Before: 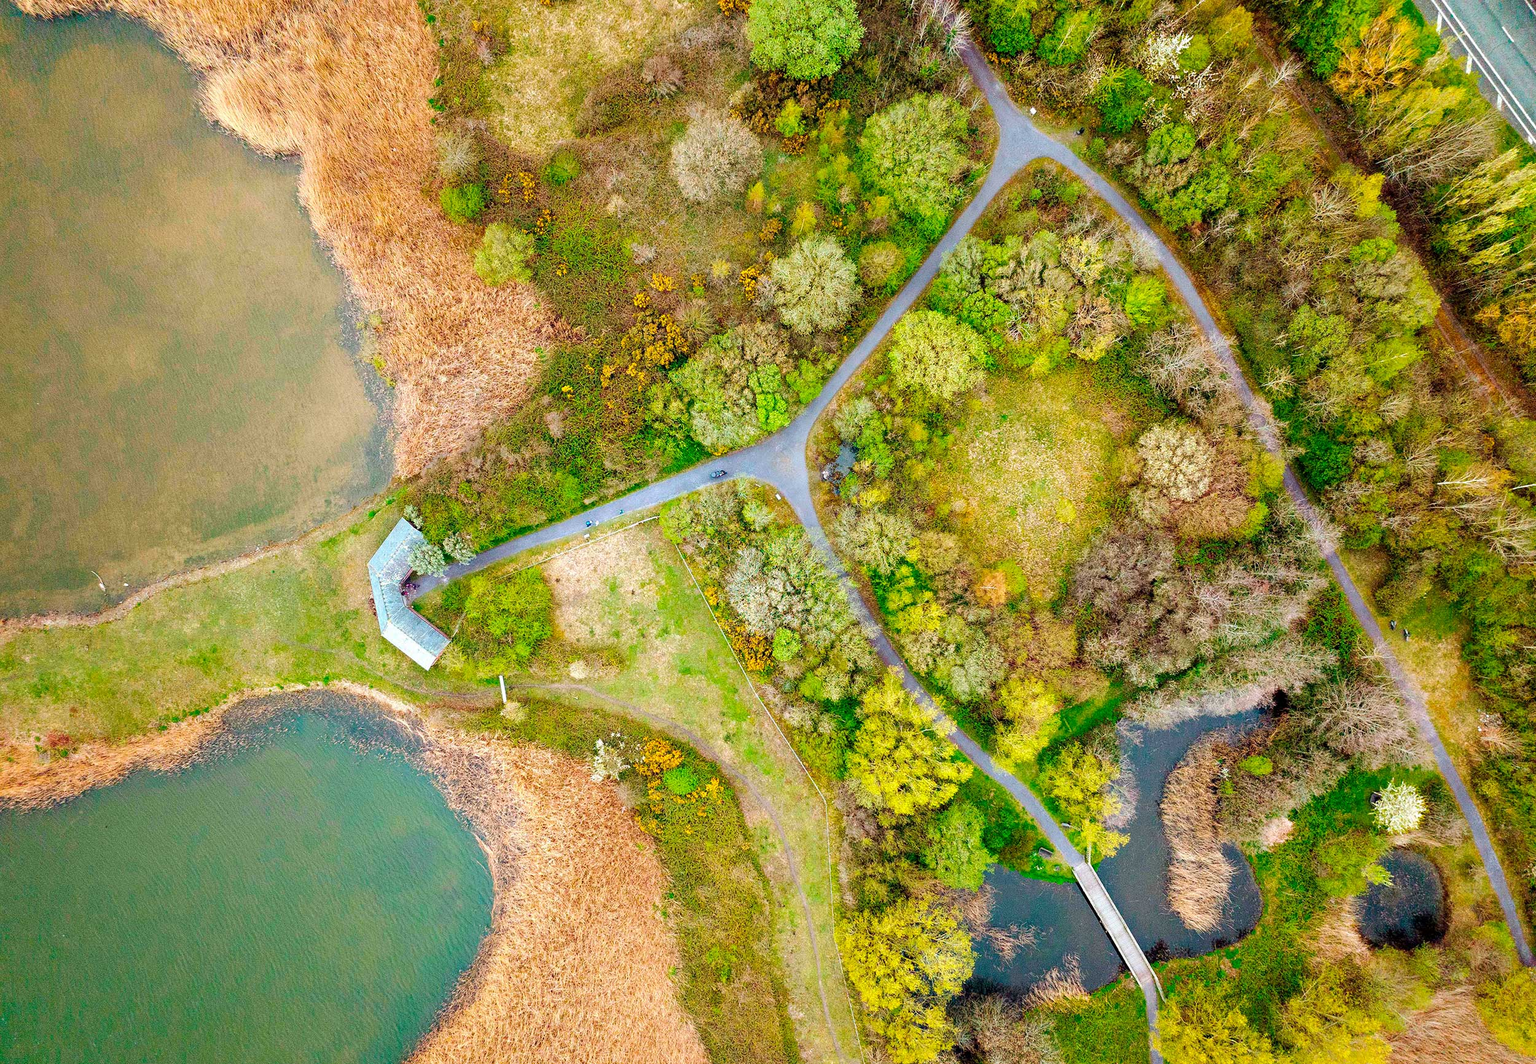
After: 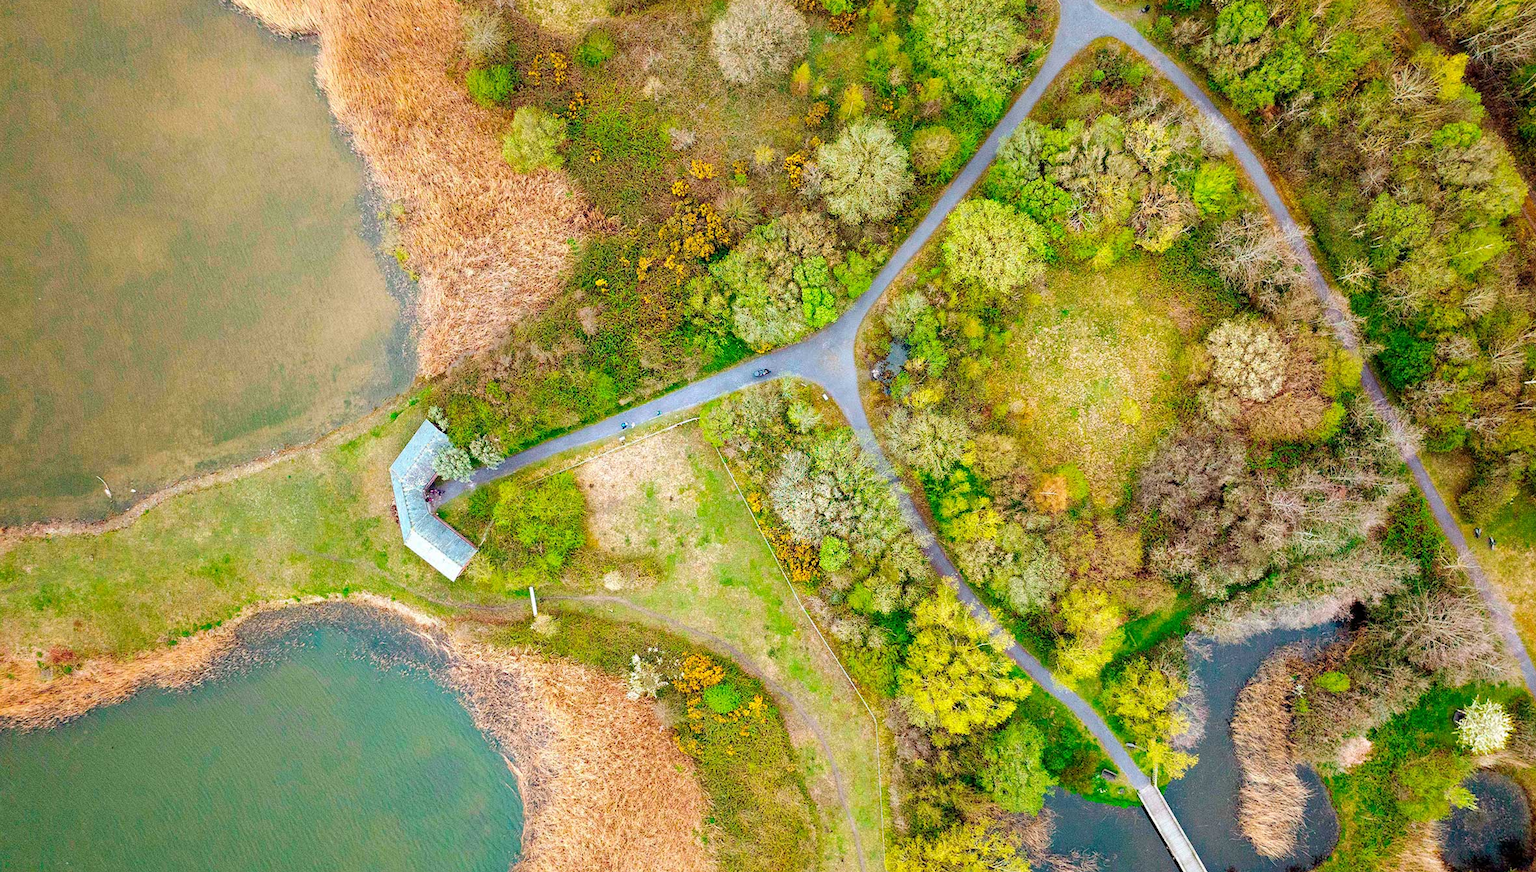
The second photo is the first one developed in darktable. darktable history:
crop and rotate: angle 0.035°, top 11.52%, right 5.651%, bottom 11.134%
